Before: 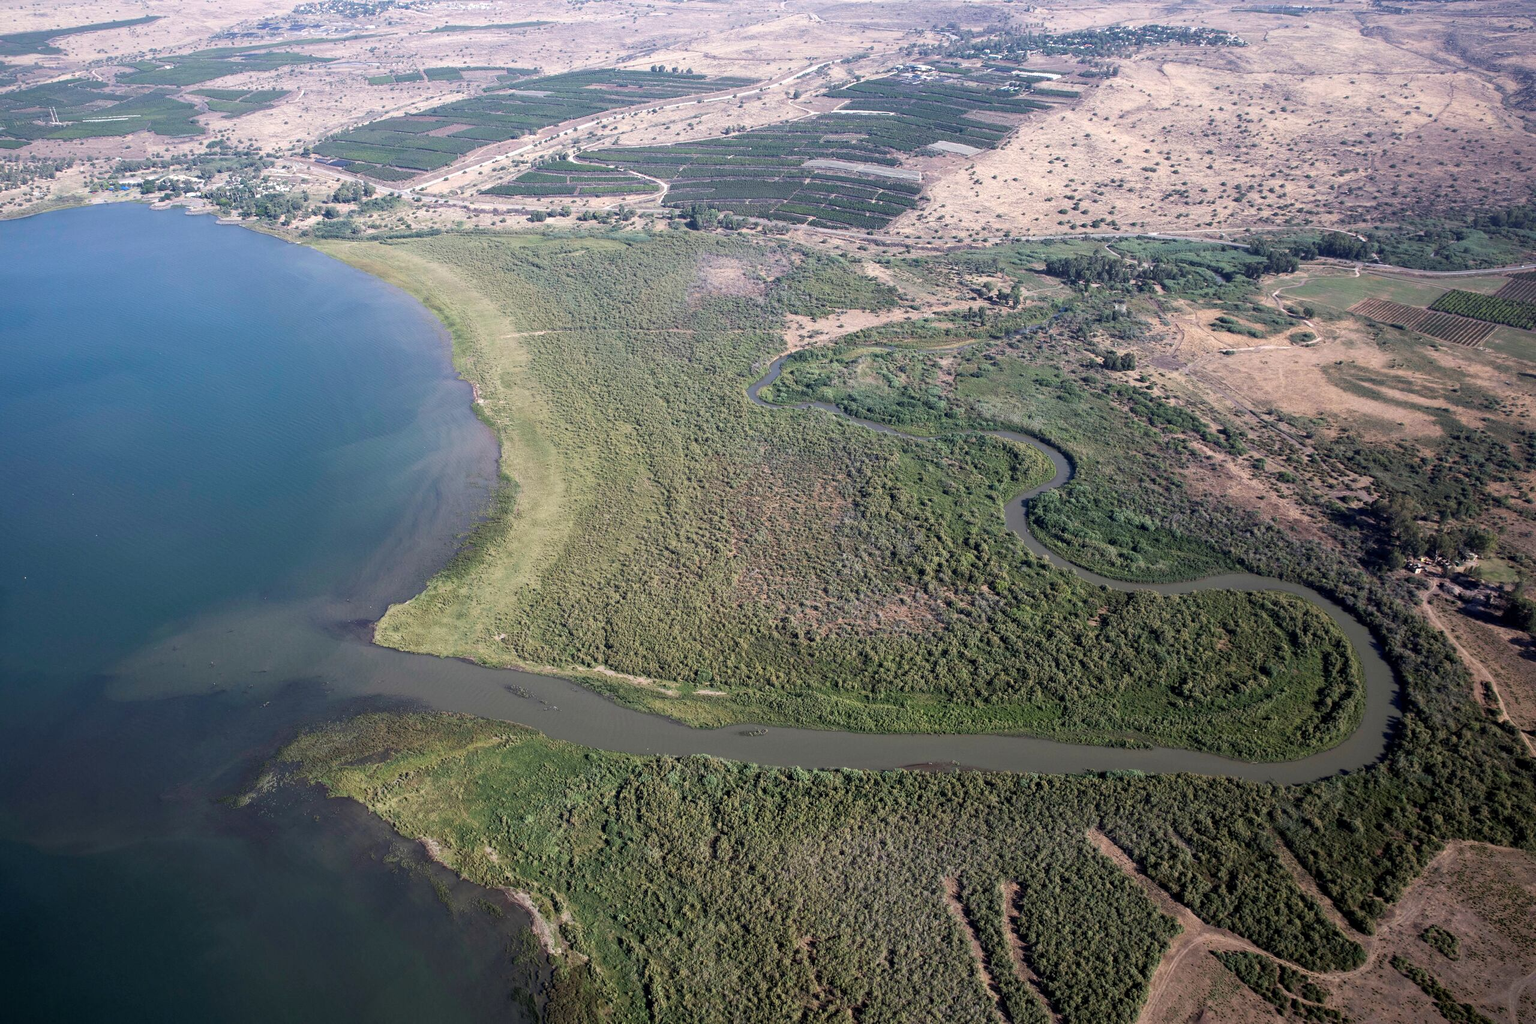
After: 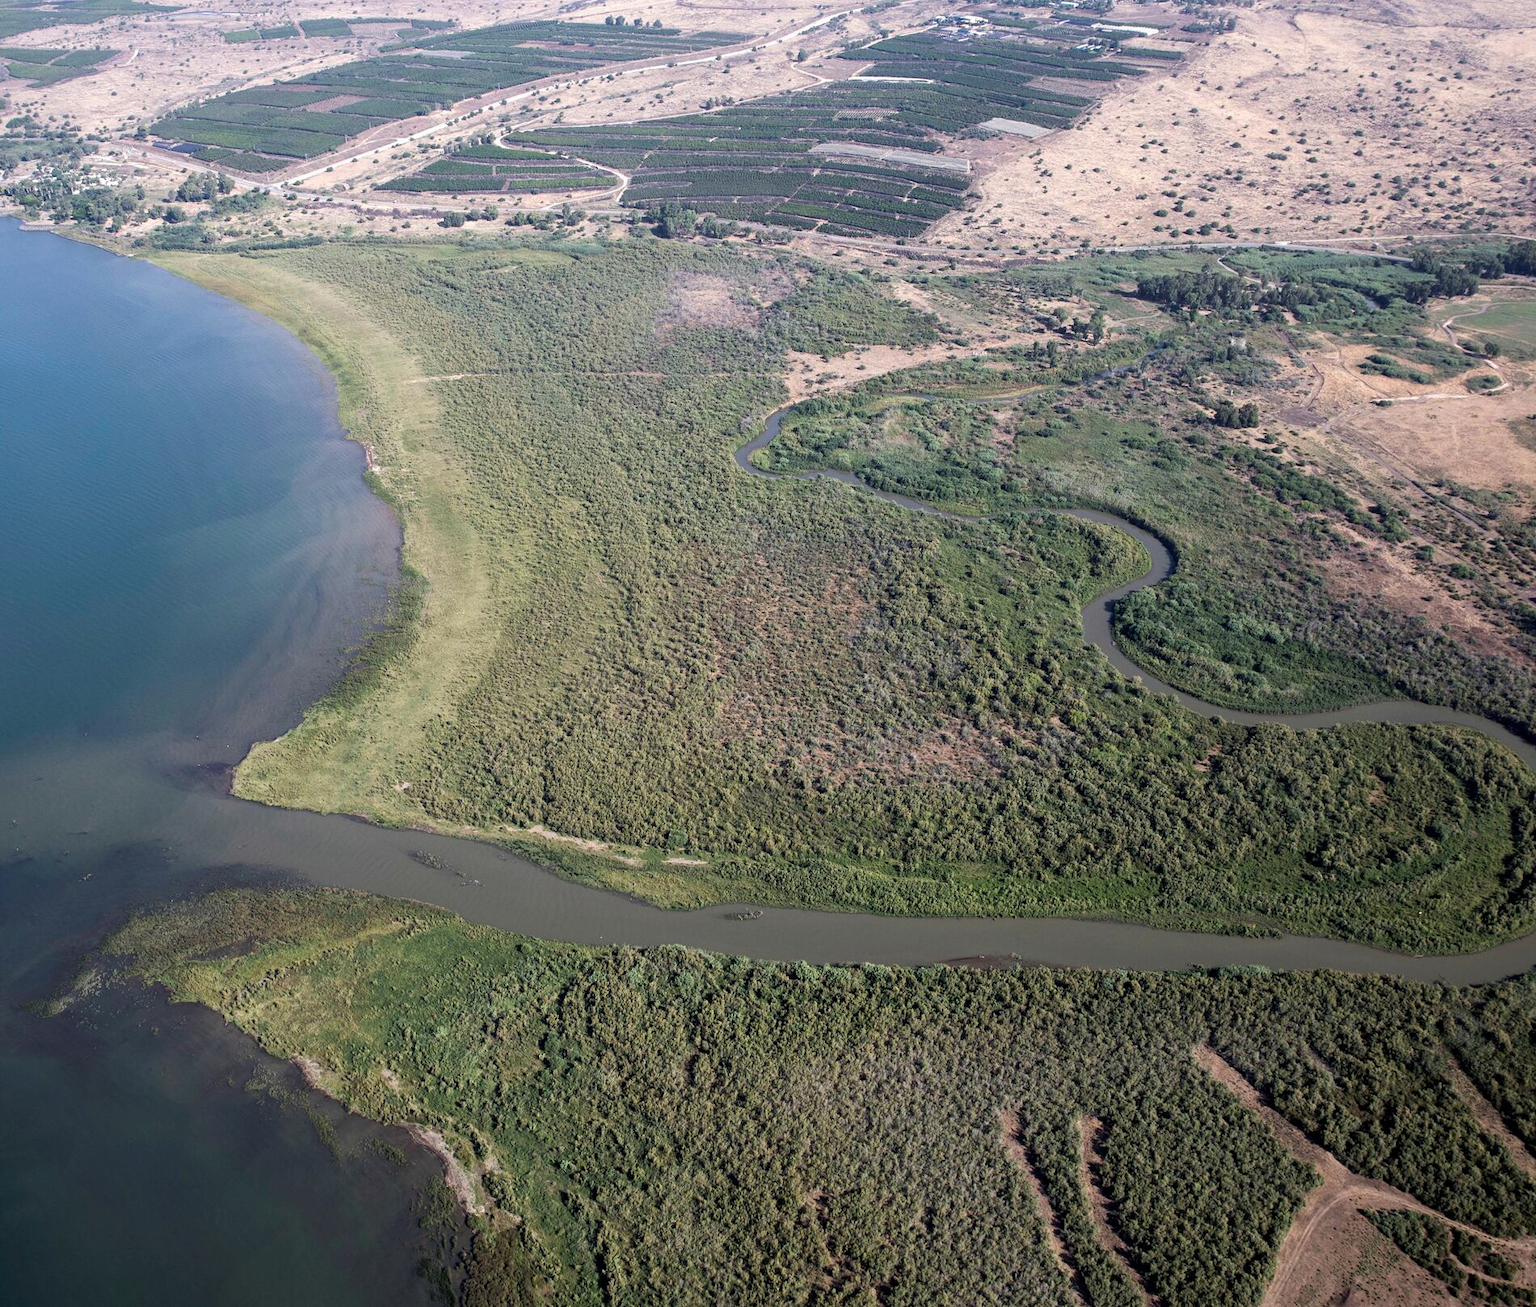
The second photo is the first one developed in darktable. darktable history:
tone equalizer: -8 EV 0.06 EV, smoothing diameter 25%, edges refinement/feathering 10, preserve details guided filter
crop and rotate: left 13.15%, top 5.251%, right 12.609%
white balance: emerald 1
